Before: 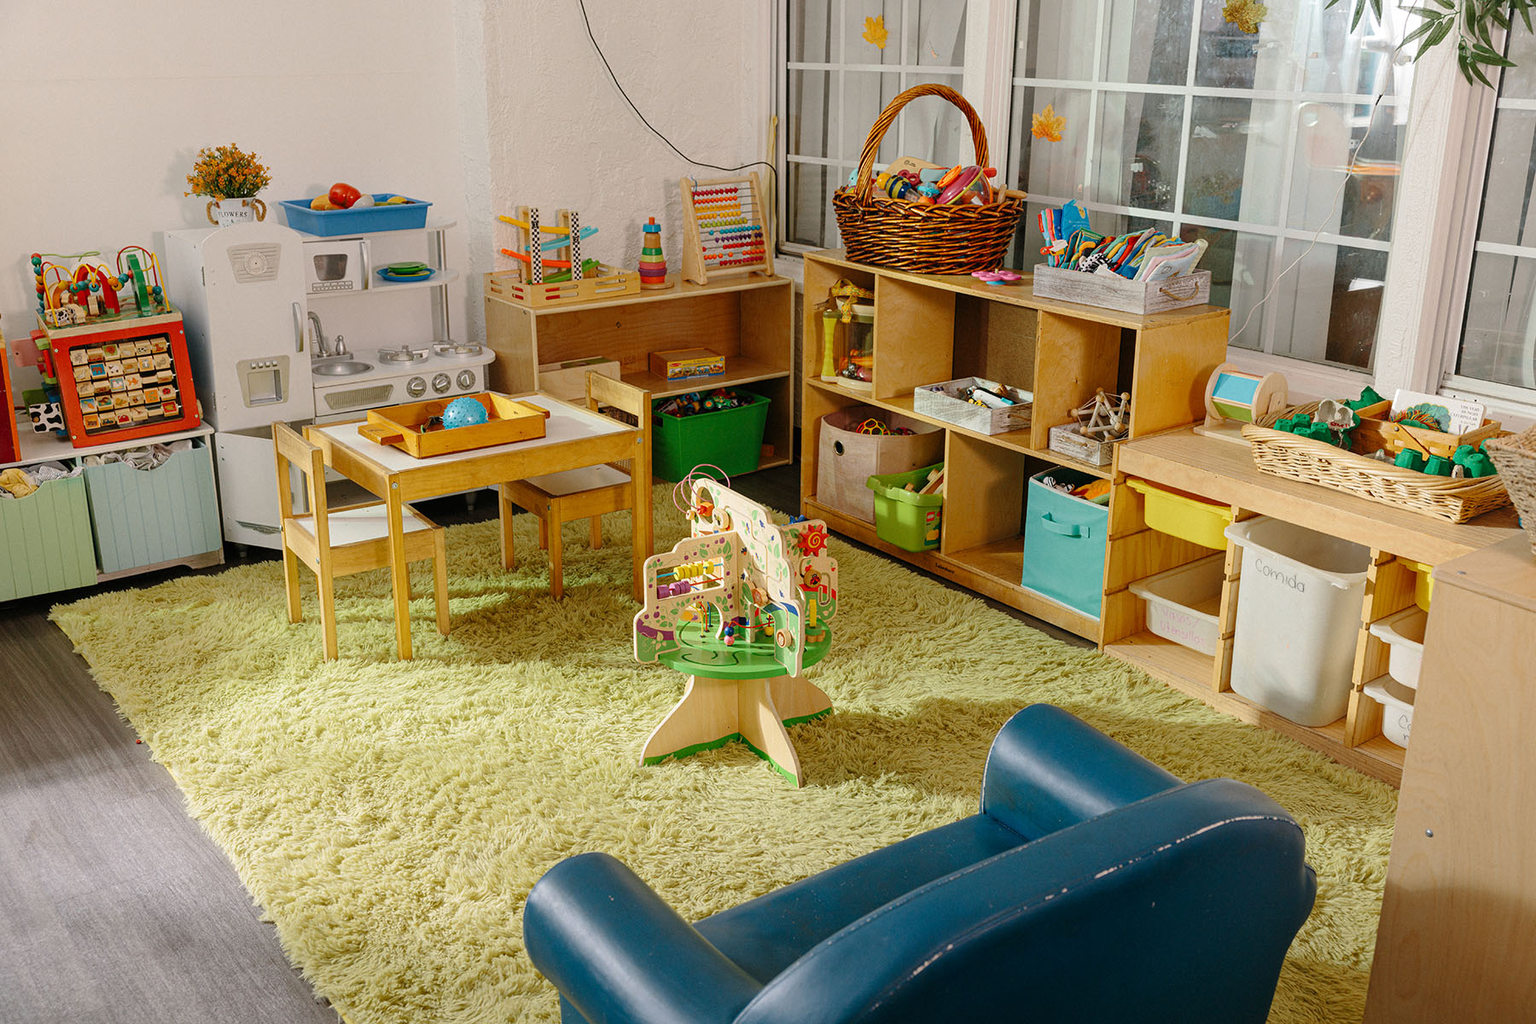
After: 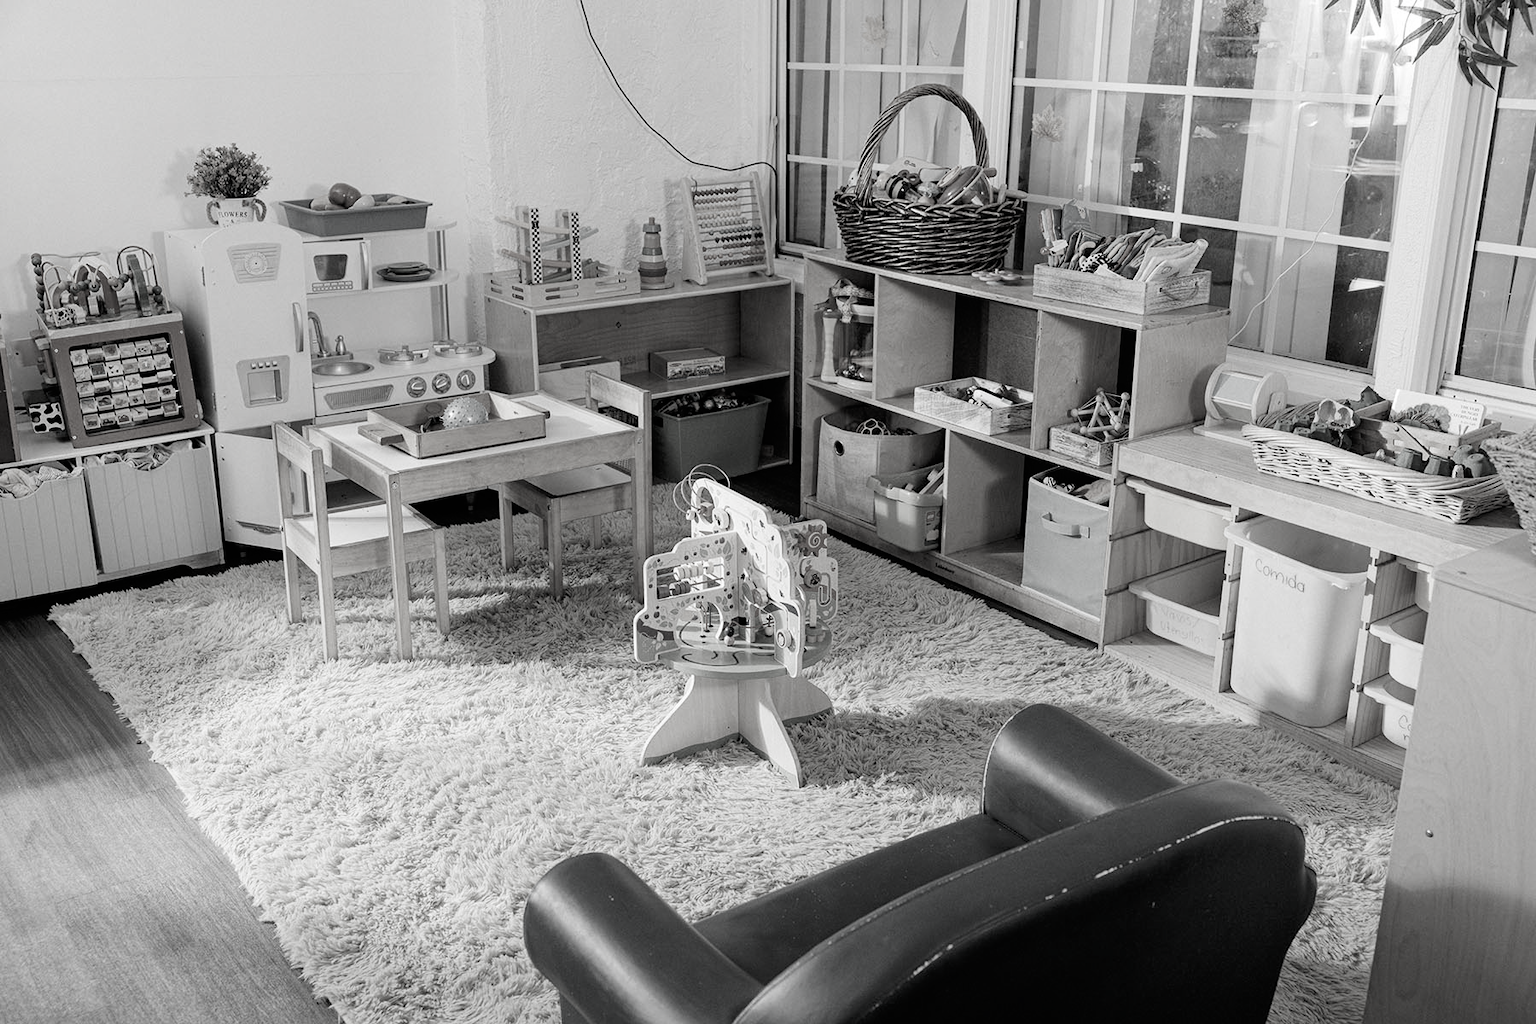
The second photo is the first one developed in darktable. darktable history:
contrast brightness saturation: saturation -0.983
tone curve: curves: ch0 [(0, 0) (0.118, 0.034) (0.182, 0.124) (0.265, 0.214) (0.504, 0.508) (0.783, 0.825) (1, 1)], preserve colors none
